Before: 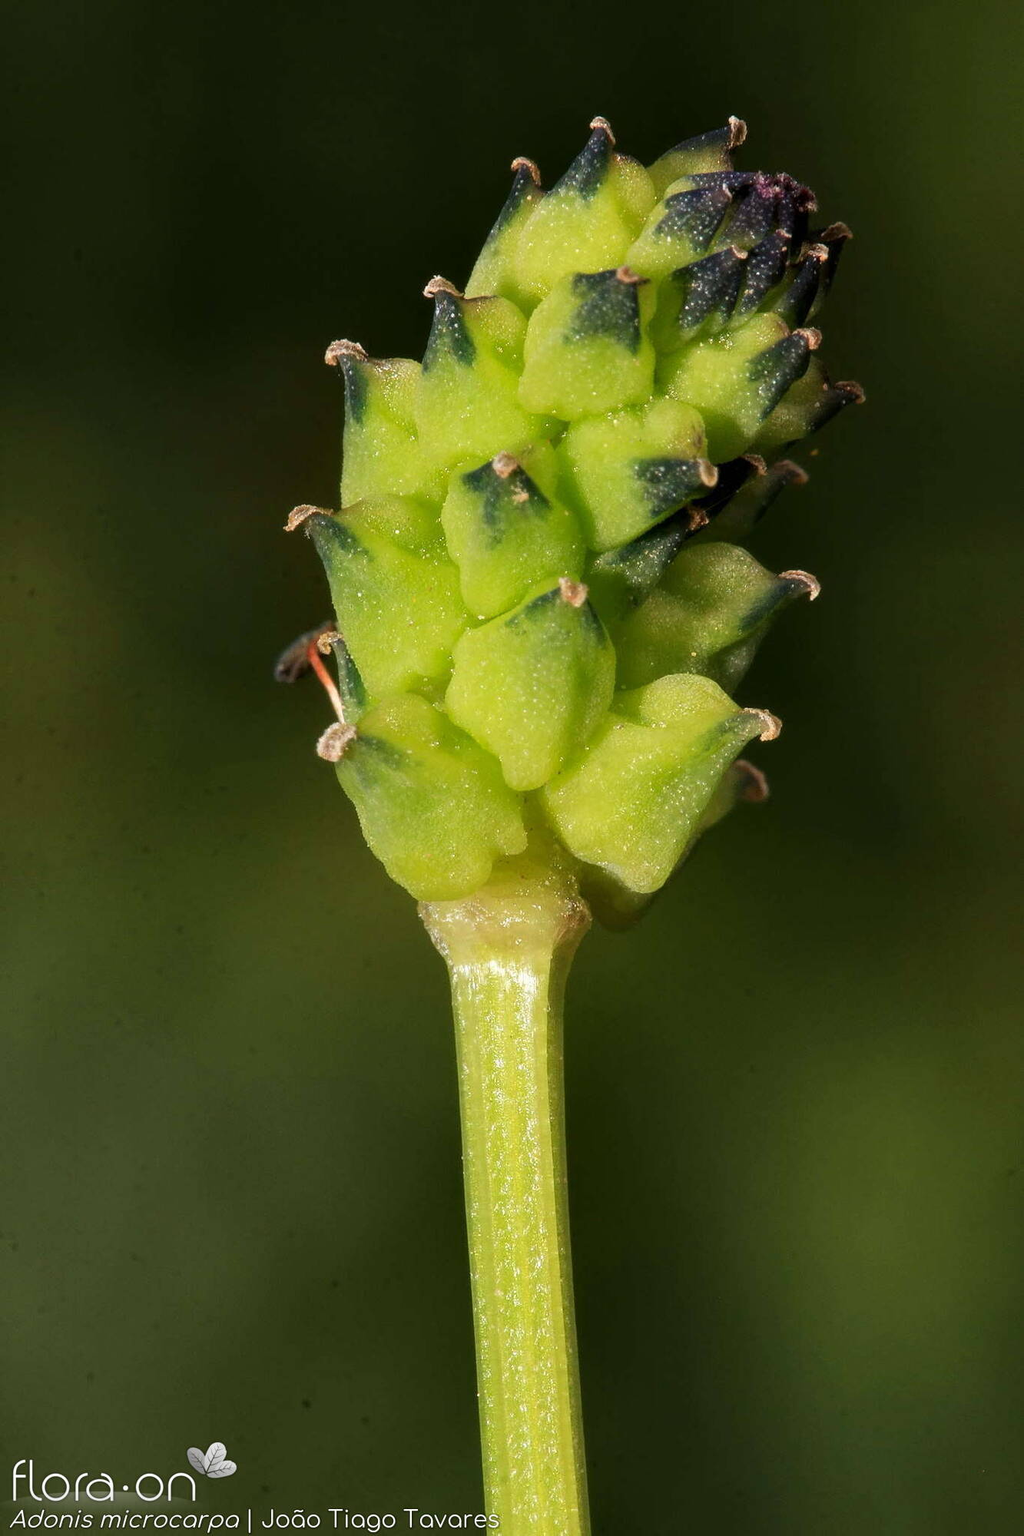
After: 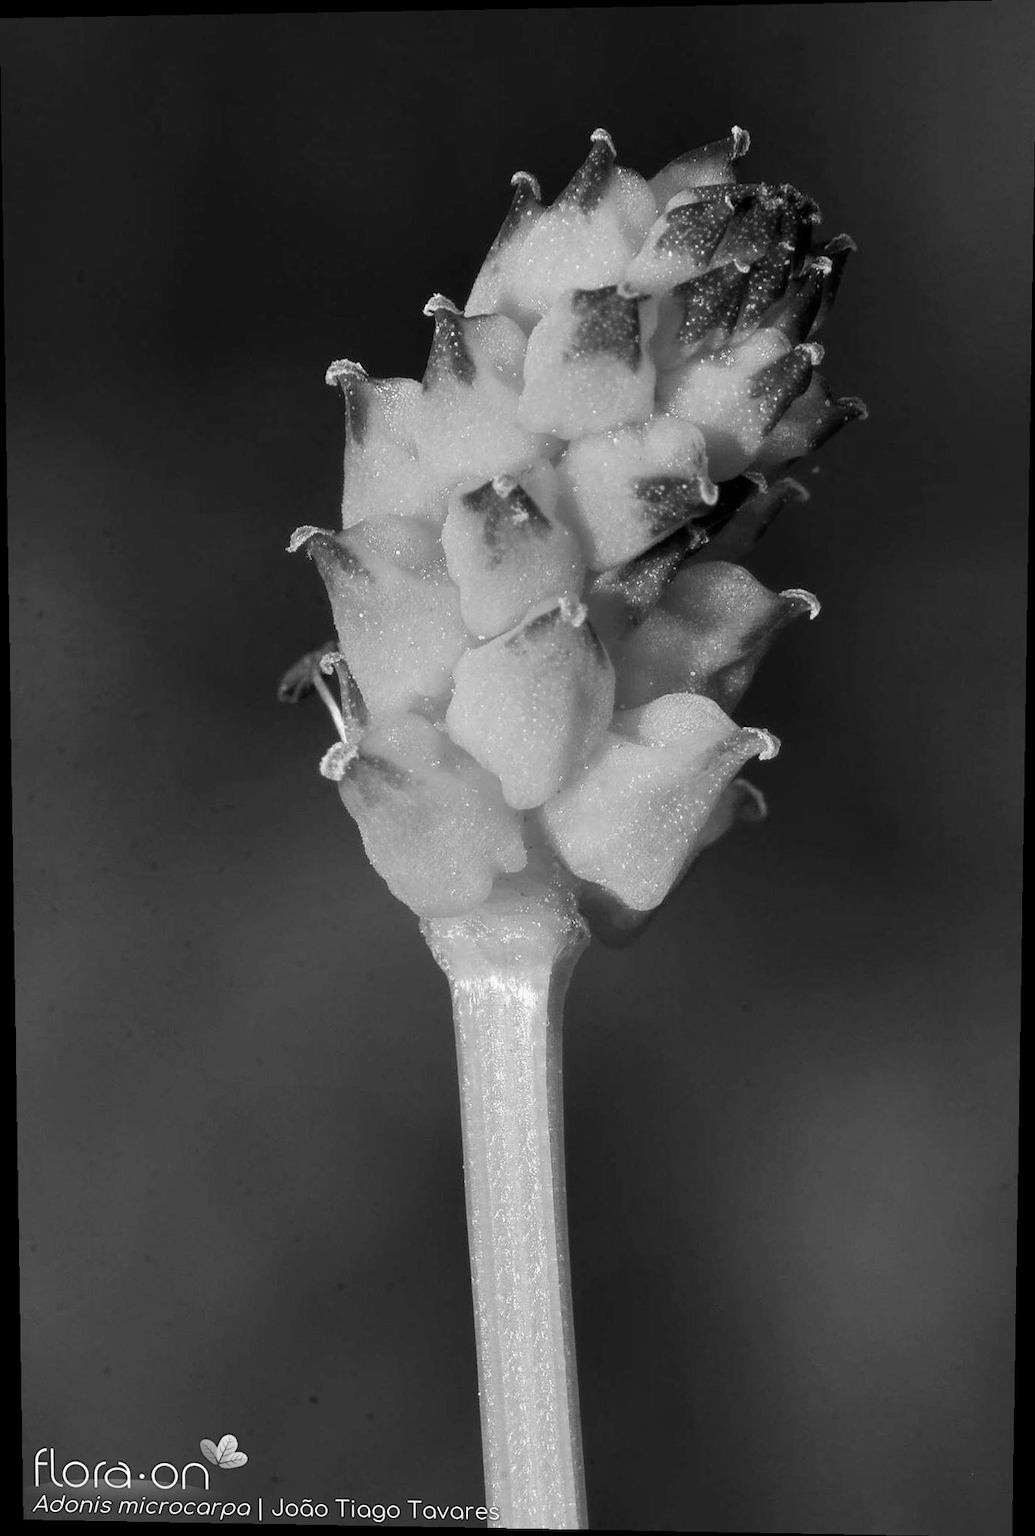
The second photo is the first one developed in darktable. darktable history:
monochrome: on, module defaults
color correction: highlights a* 0.003, highlights b* -0.283
rotate and perspective: lens shift (vertical) 0.048, lens shift (horizontal) -0.024, automatic cropping off
